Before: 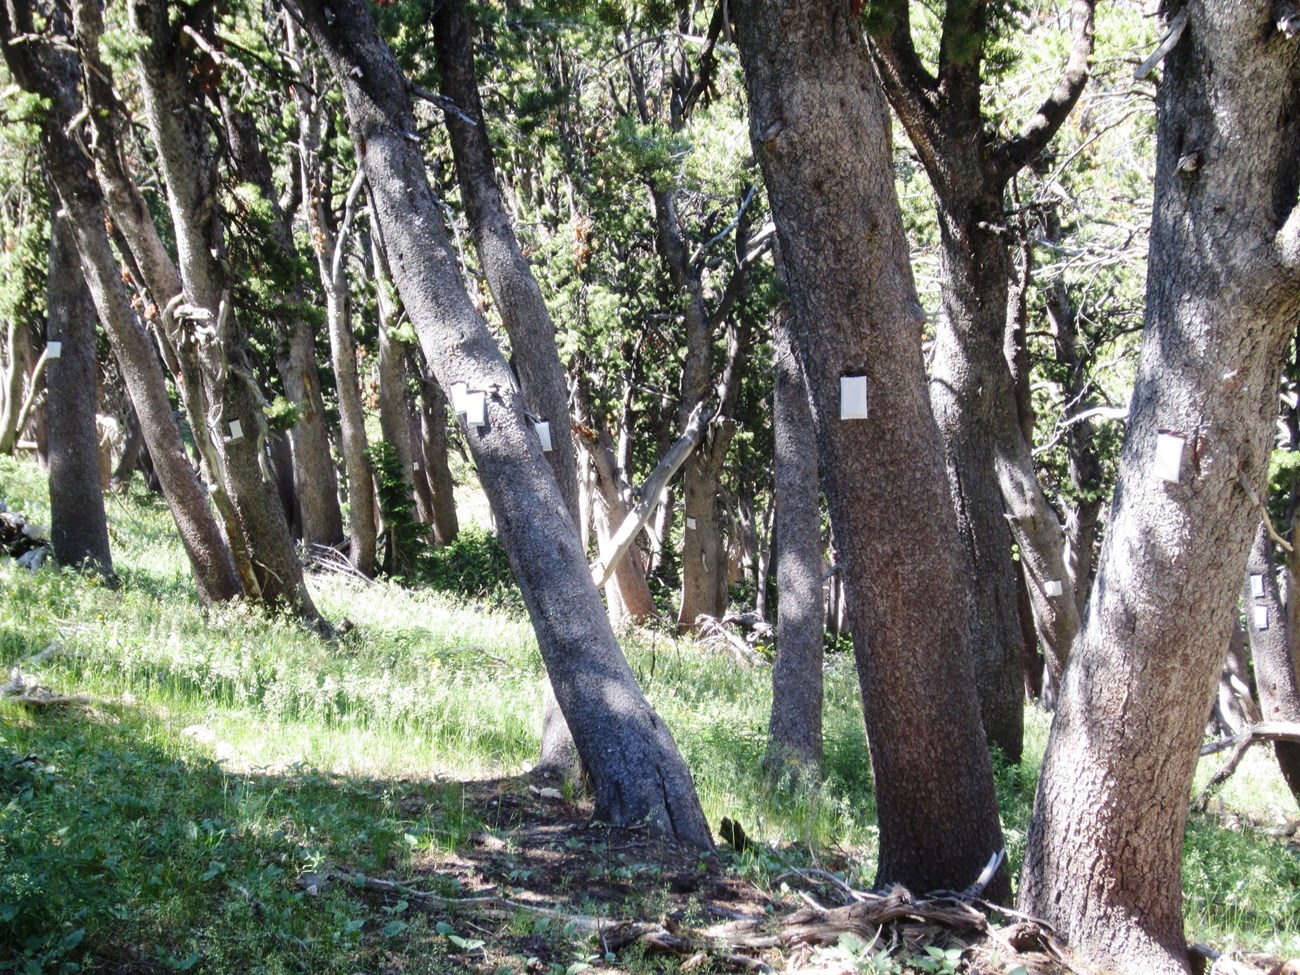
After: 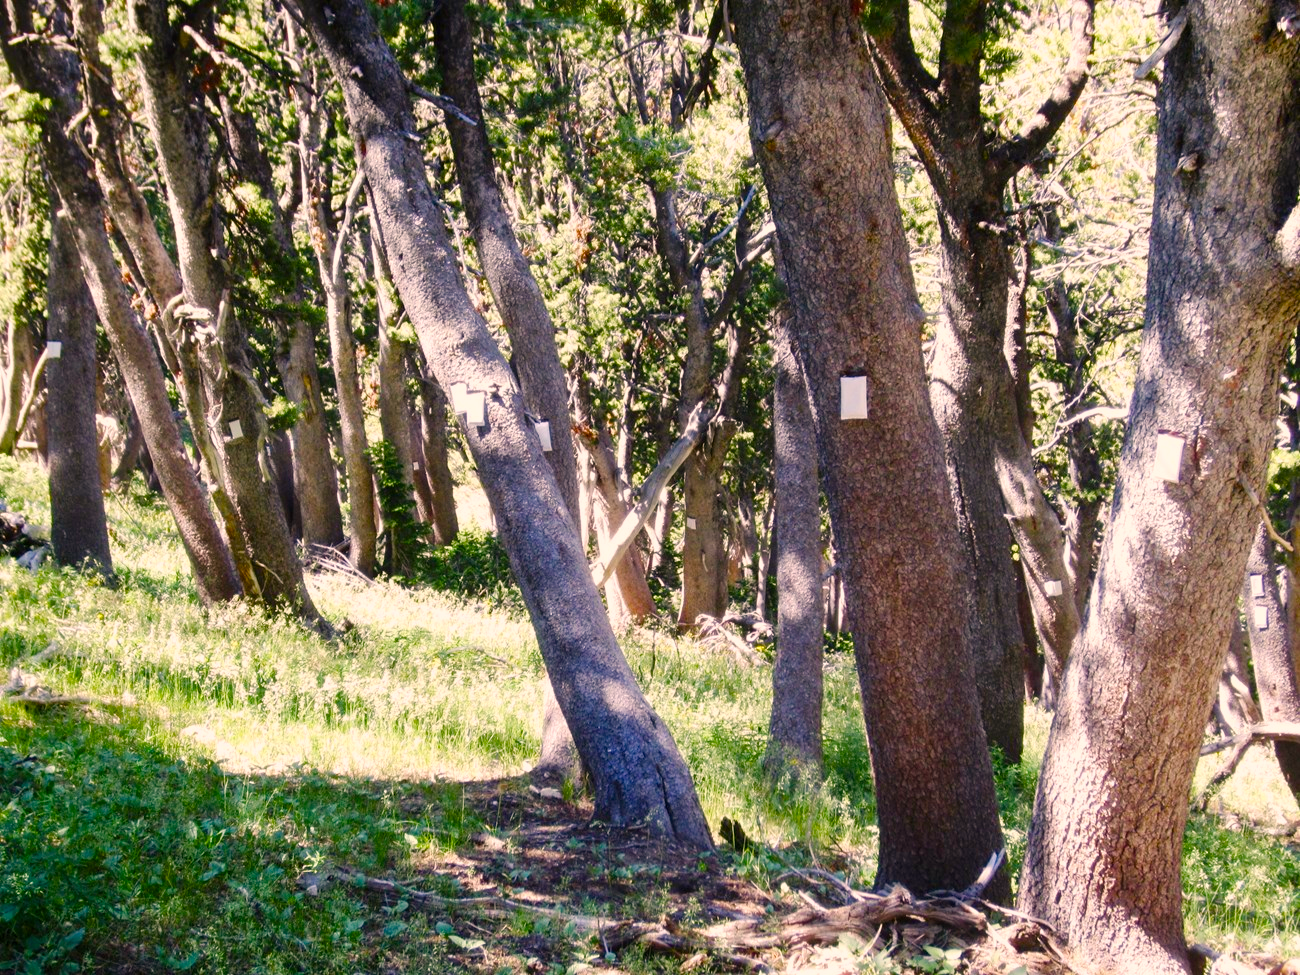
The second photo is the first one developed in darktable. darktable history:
base curve: curves: ch0 [(0, 0) (0.472, 0.508) (1, 1)], preserve colors none
color balance rgb: perceptual saturation grading › global saturation 28.17%, perceptual saturation grading › highlights -24.988%, perceptual saturation grading › mid-tones 25.362%, perceptual saturation grading › shadows 50.055%, global vibrance 20%
color correction: highlights a* 11.38, highlights b* 12.14
